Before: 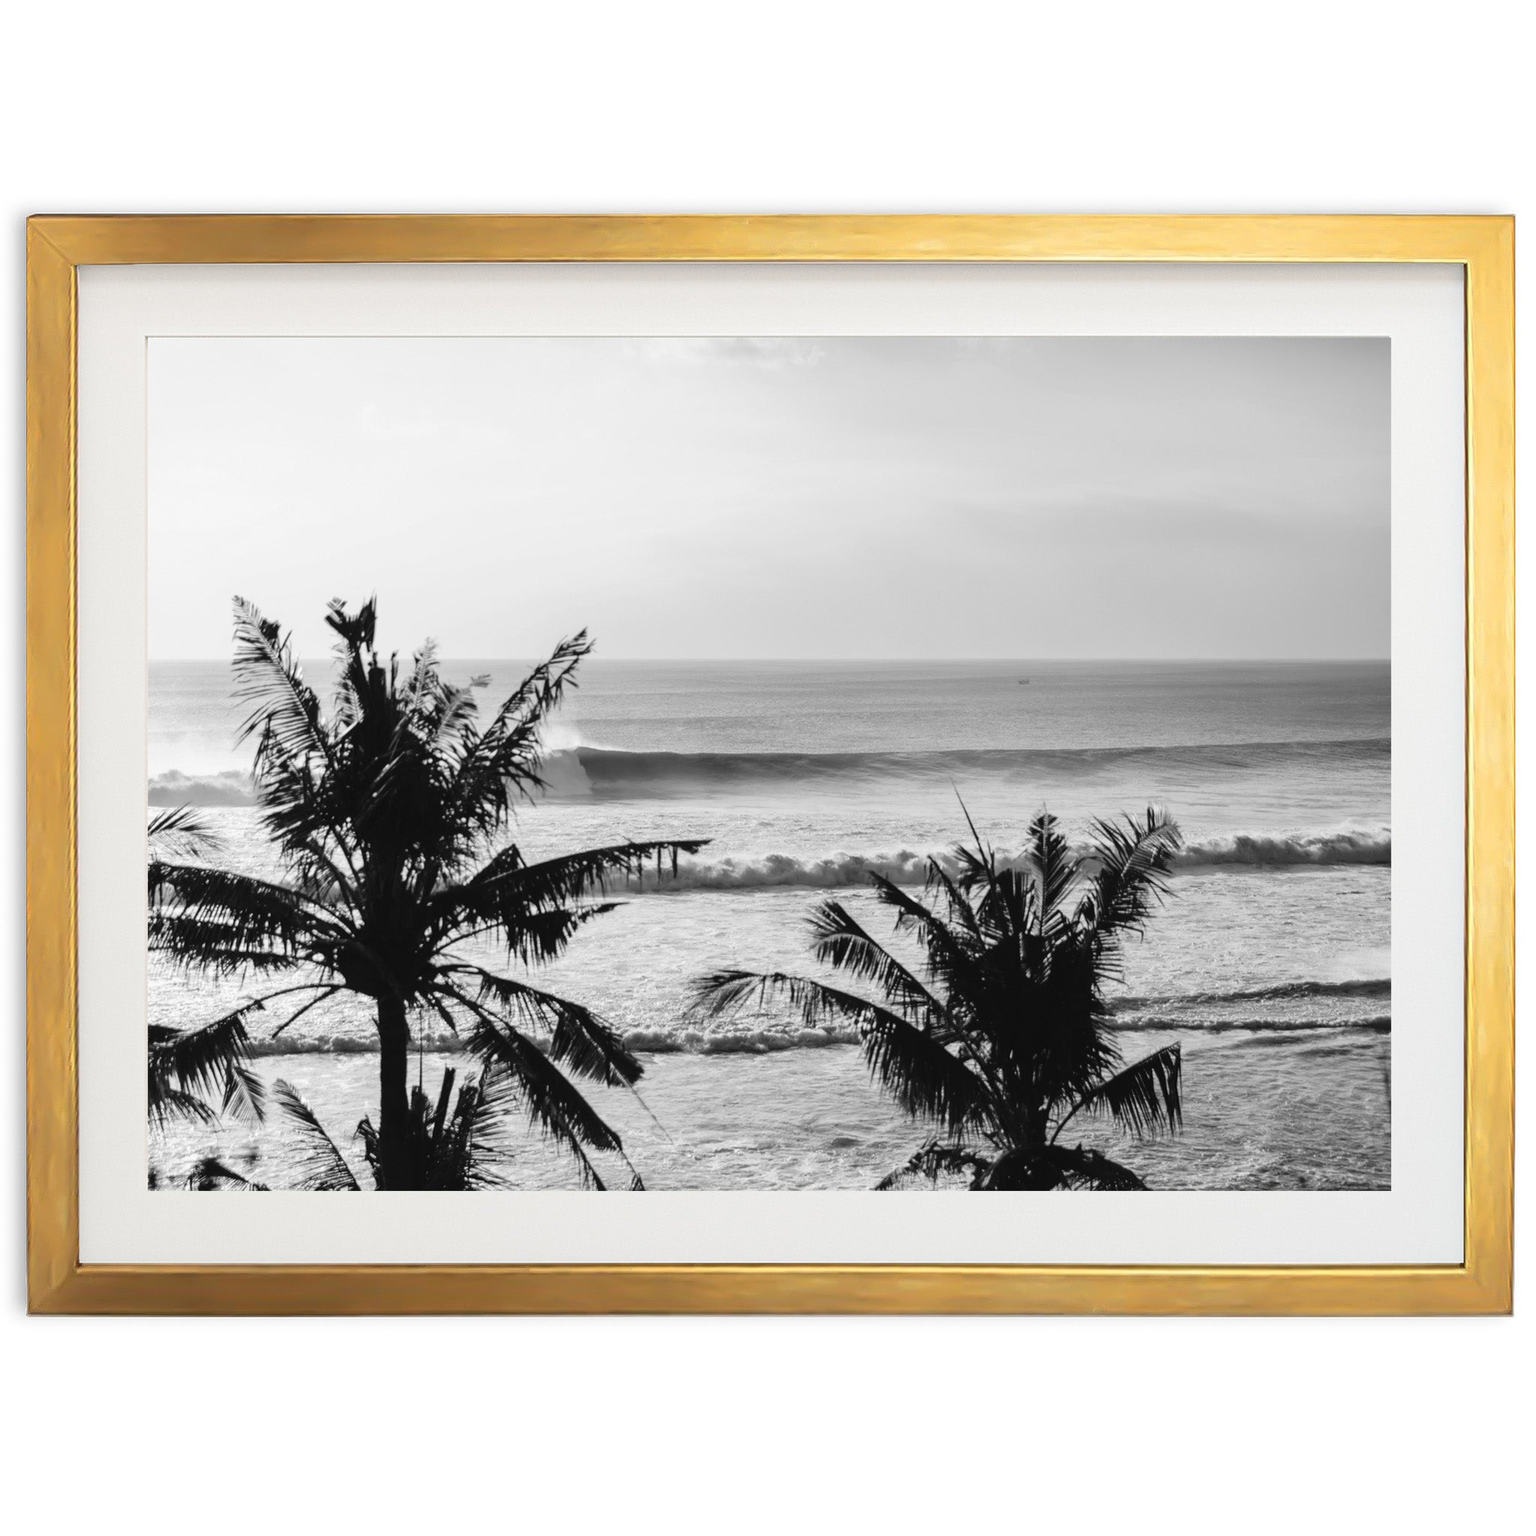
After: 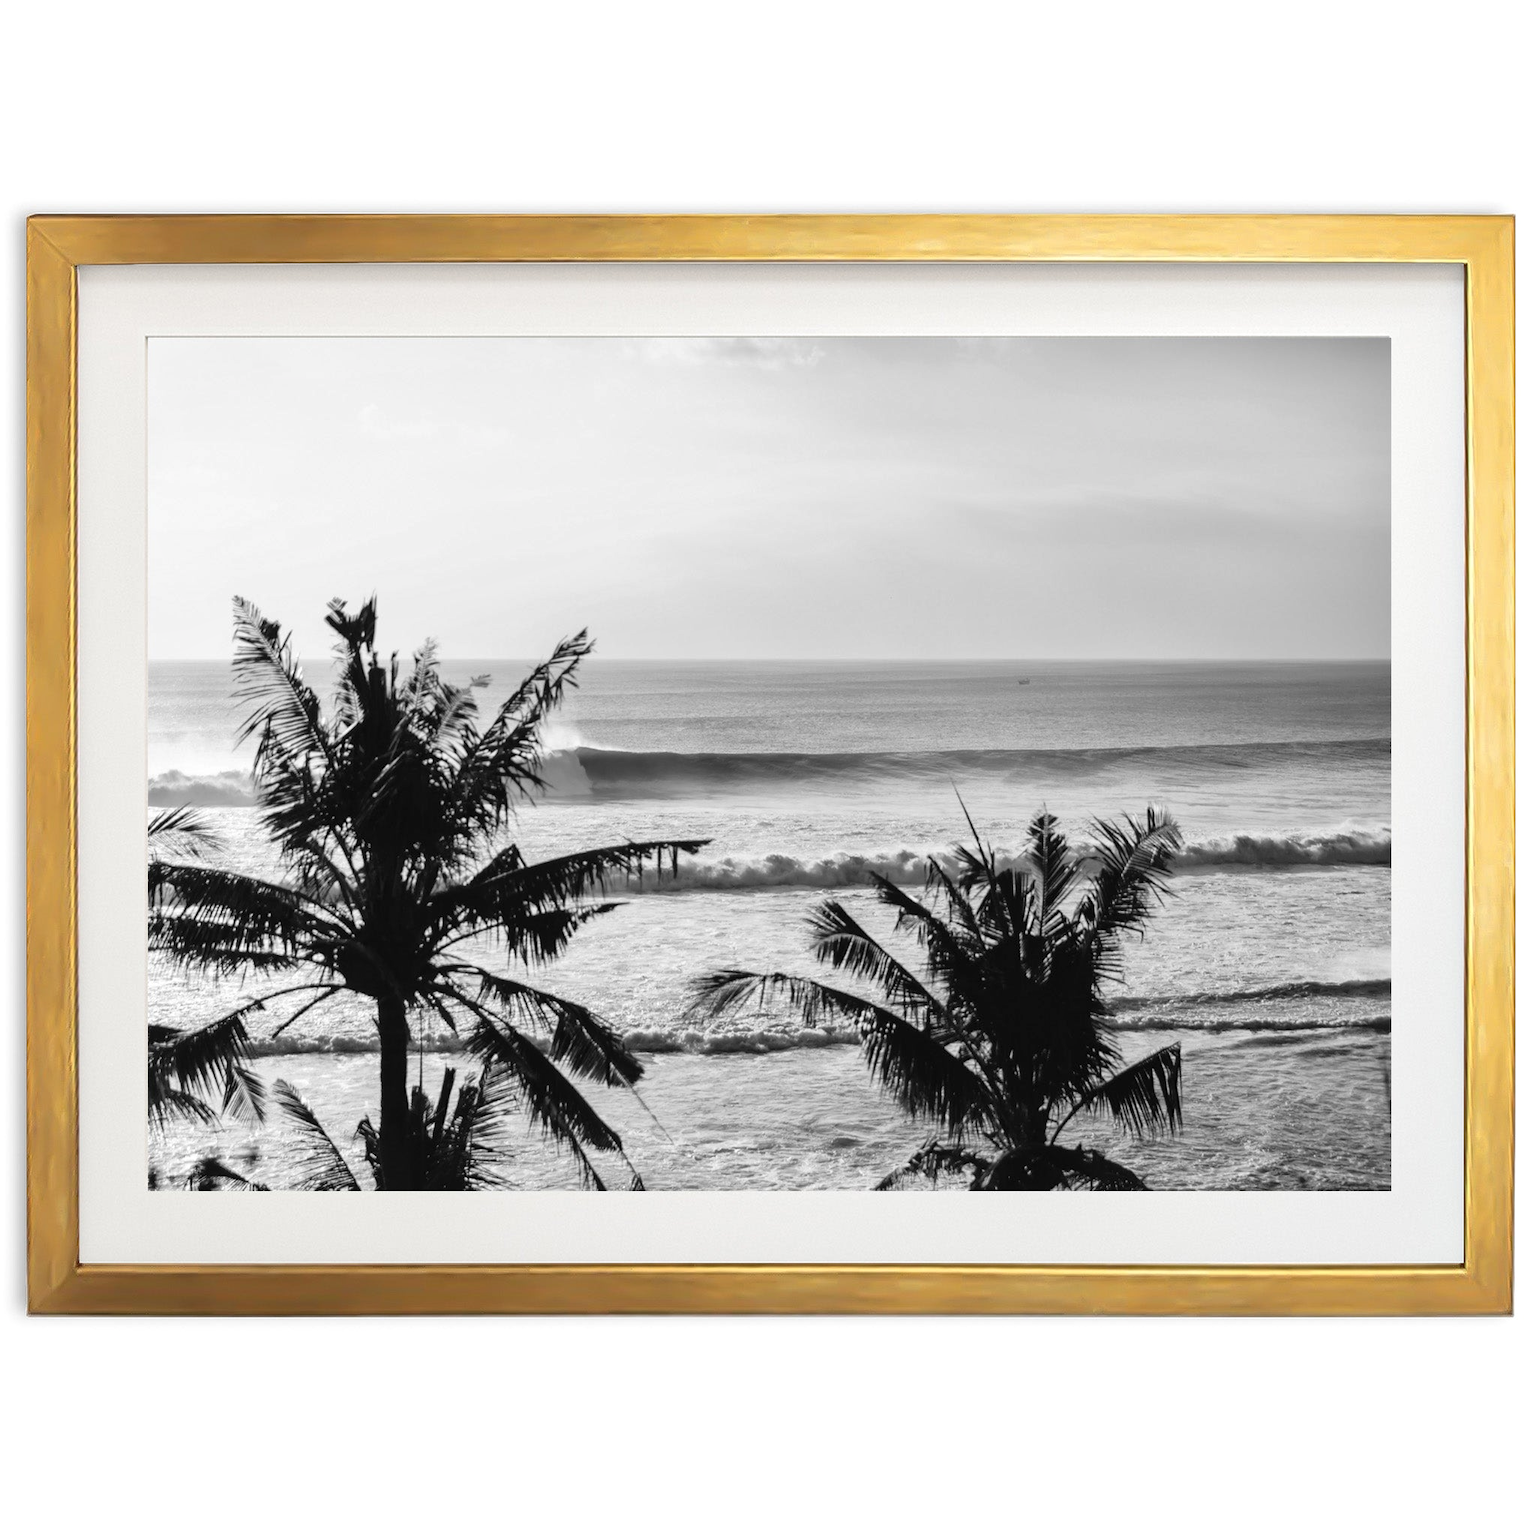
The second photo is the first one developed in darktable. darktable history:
local contrast: mode bilateral grid, contrast 19, coarseness 50, detail 129%, midtone range 0.2
